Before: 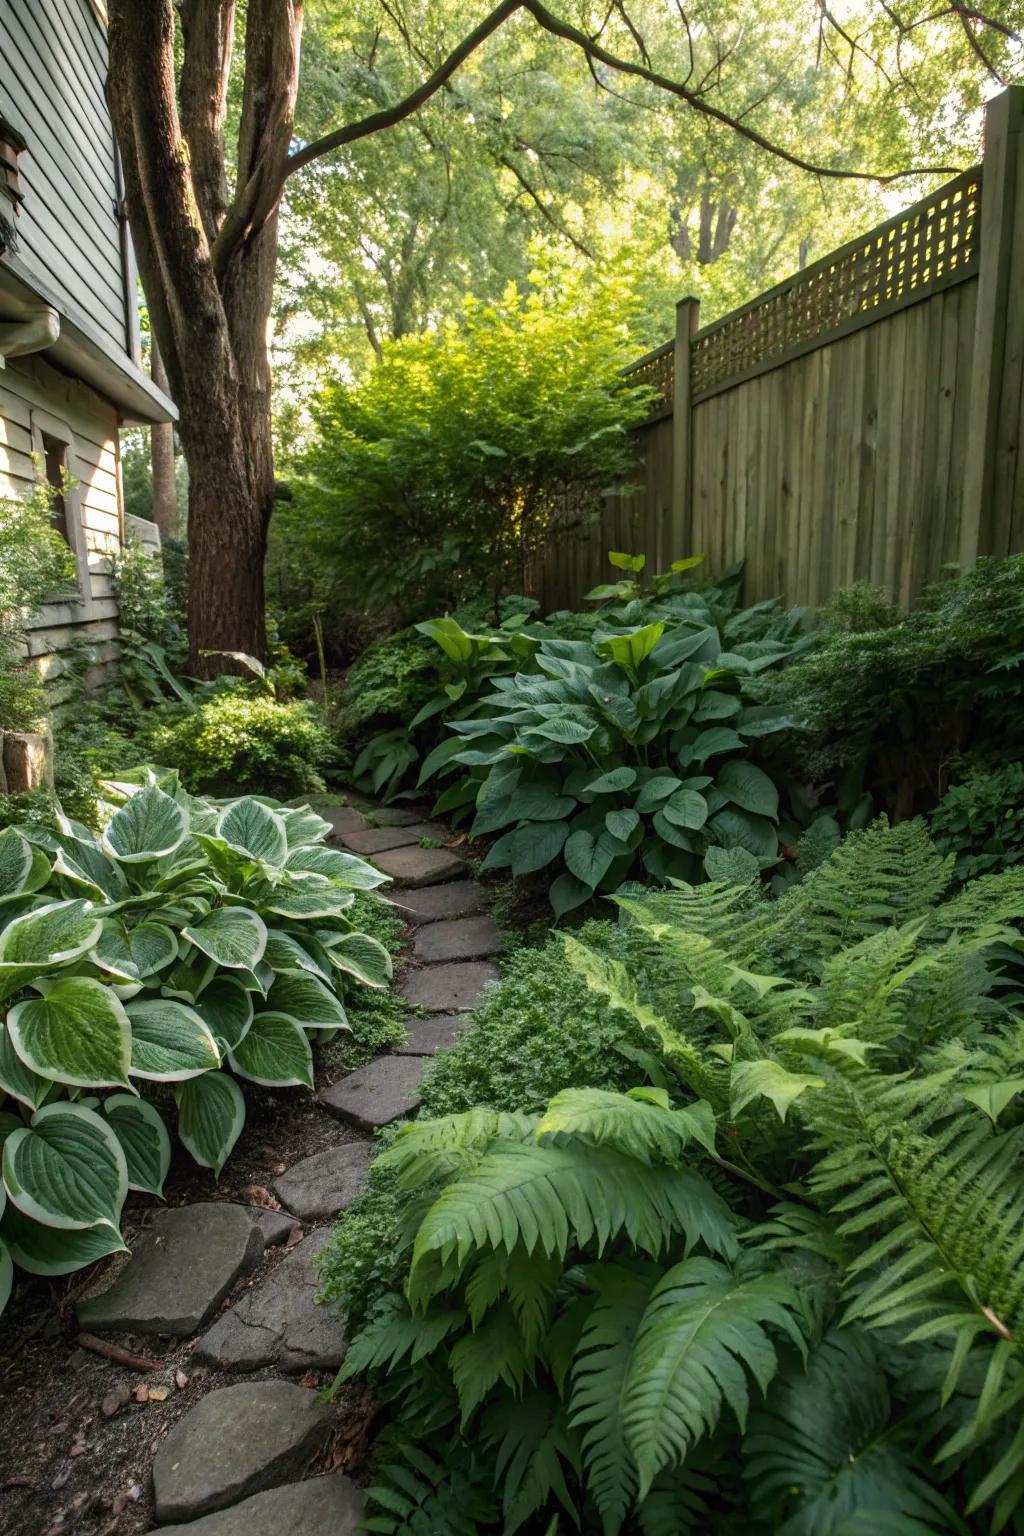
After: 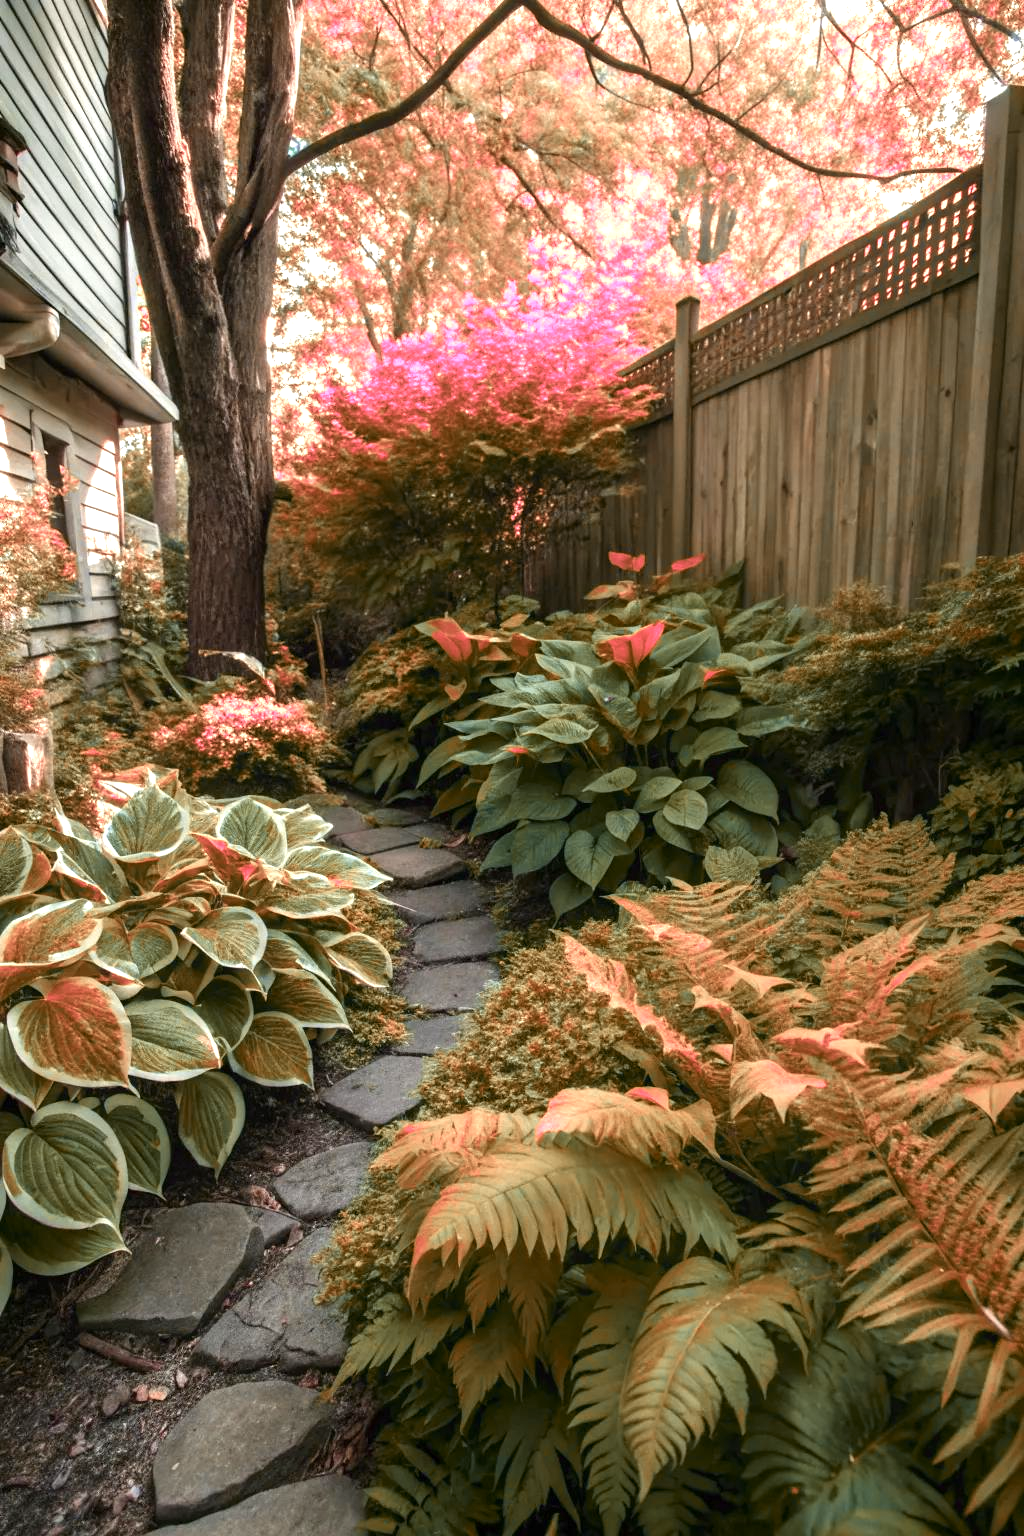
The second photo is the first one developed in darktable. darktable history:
color zones: curves: ch2 [(0, 0.488) (0.143, 0.417) (0.286, 0.212) (0.429, 0.179) (0.571, 0.154) (0.714, 0.415) (0.857, 0.495) (1, 0.488)]
exposure: exposure 0.6 EV, compensate highlight preservation false
